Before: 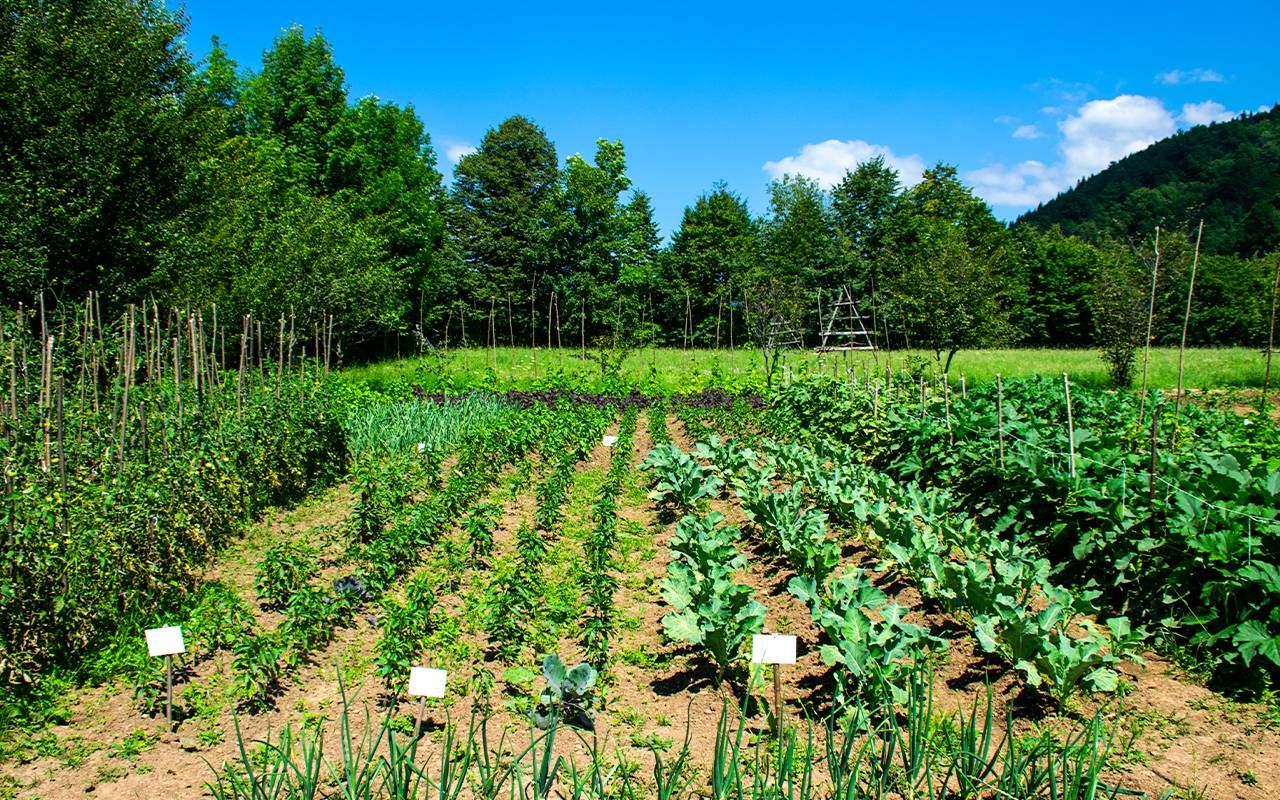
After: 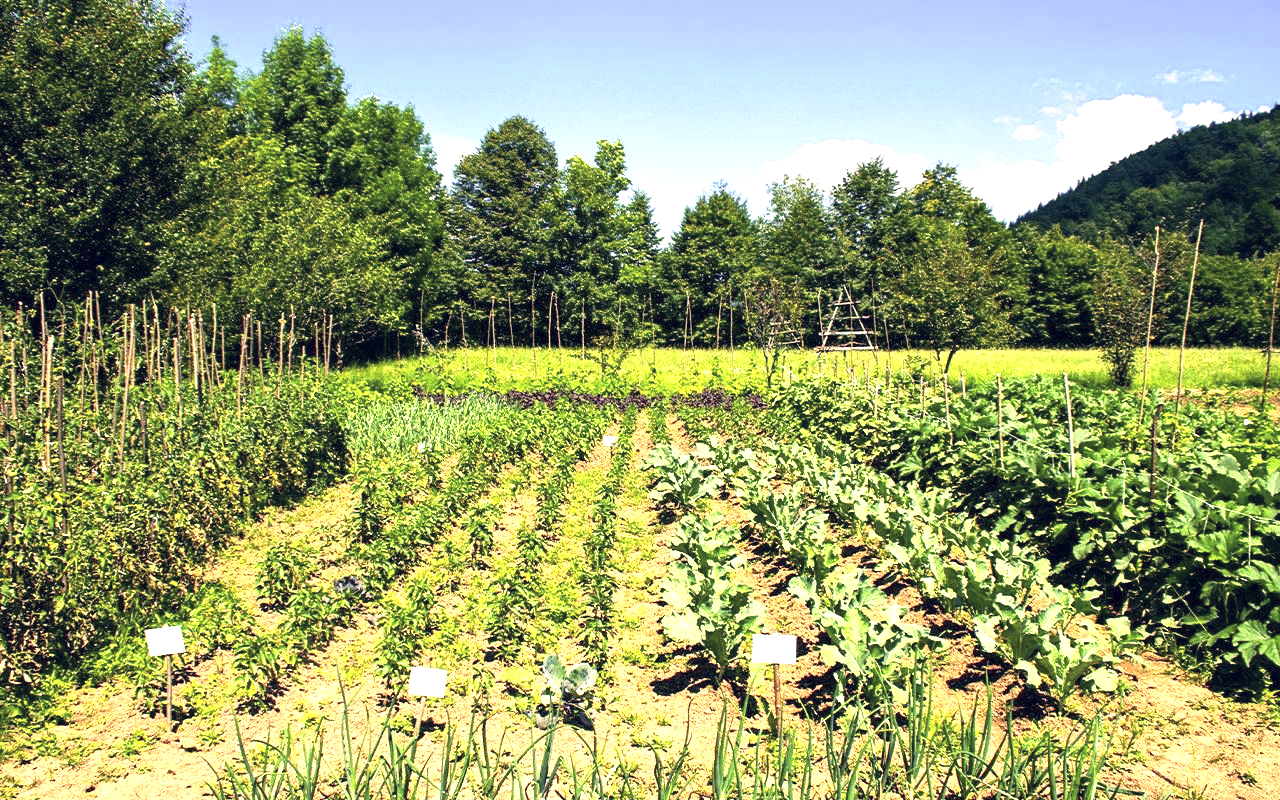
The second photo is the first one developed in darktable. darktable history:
color correction: highlights a* 19.97, highlights b* 27.16, shadows a* 3.48, shadows b* -16.79, saturation 0.729
exposure: black level correction 0, exposure 1.2 EV, compensate exposure bias true, compensate highlight preservation false
